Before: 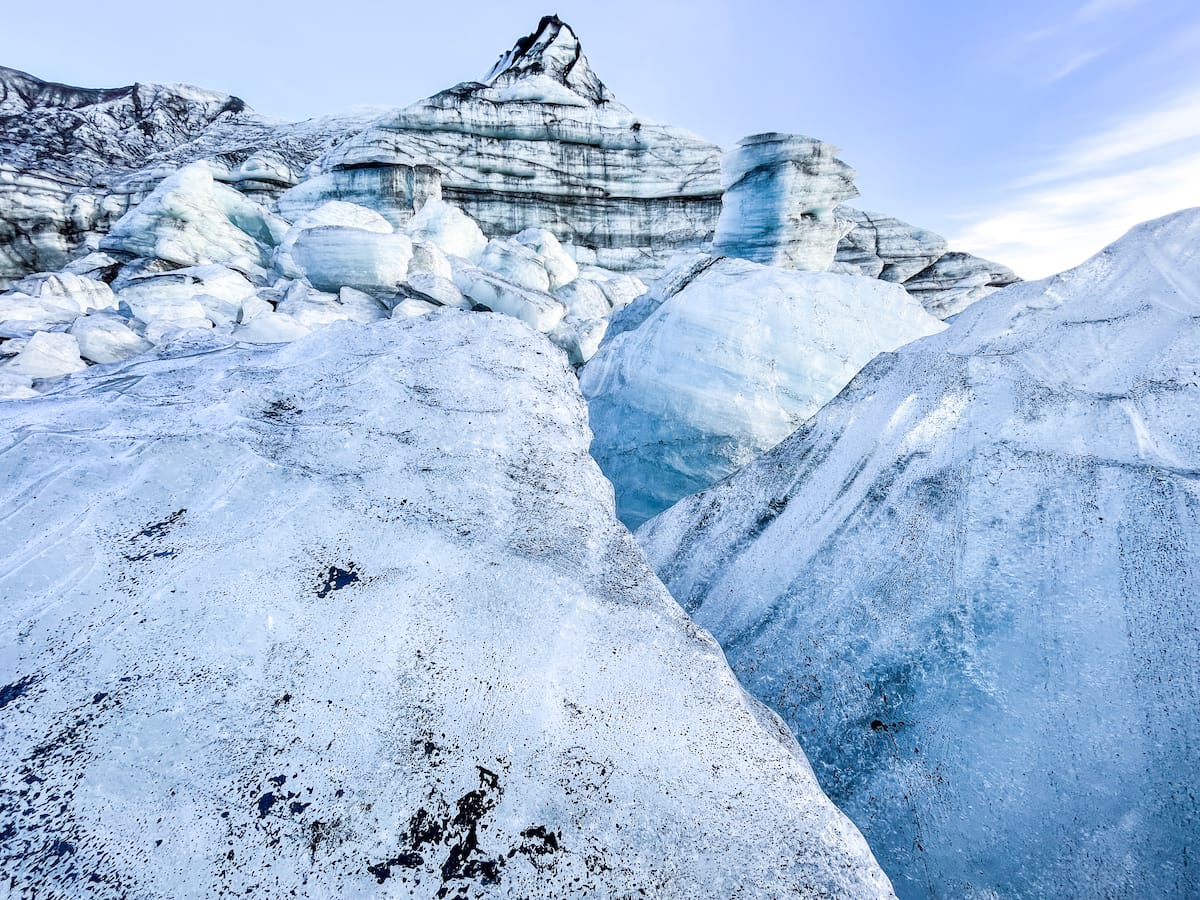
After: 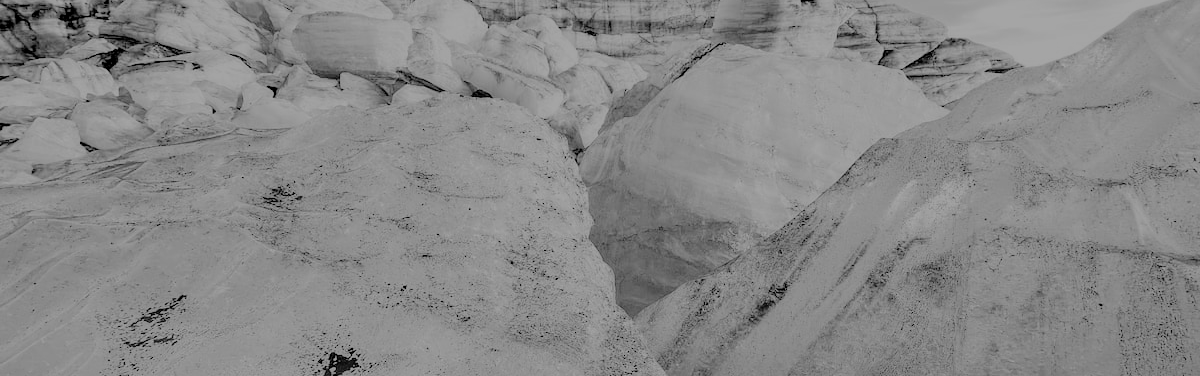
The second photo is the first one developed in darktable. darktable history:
filmic rgb: black relative exposure -4.42 EV, white relative exposure 6.58 EV, hardness 1.85, contrast 0.5
exposure: exposure -0.492 EV, compensate highlight preservation false
crop and rotate: top 23.84%, bottom 34.294%
monochrome: a -4.13, b 5.16, size 1
